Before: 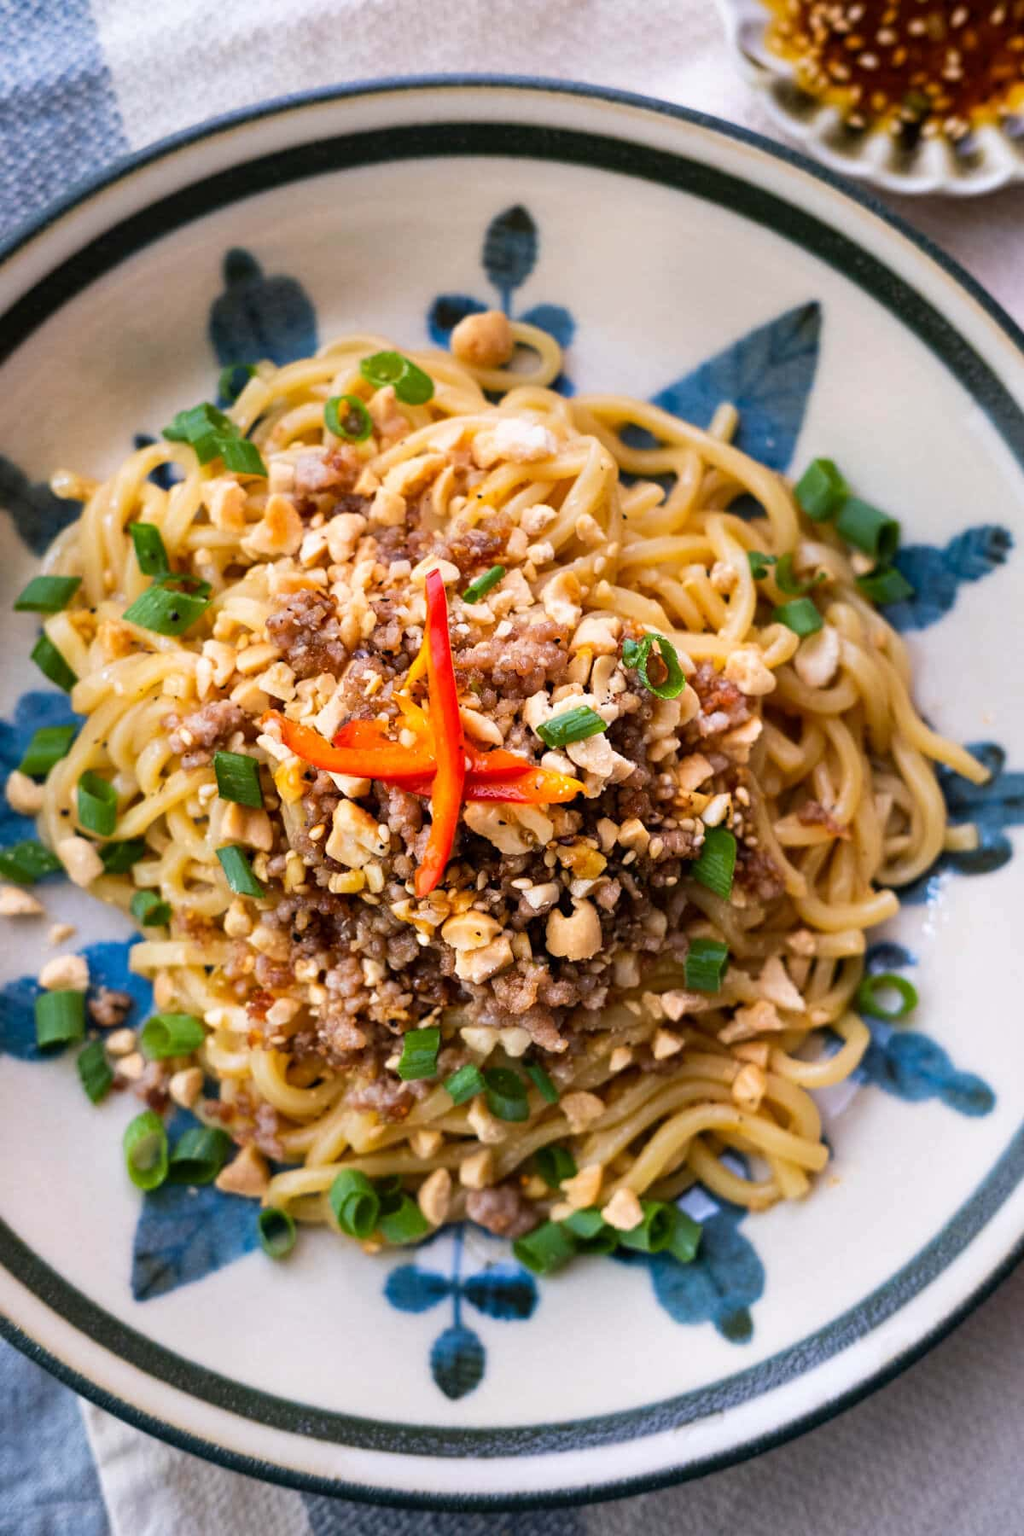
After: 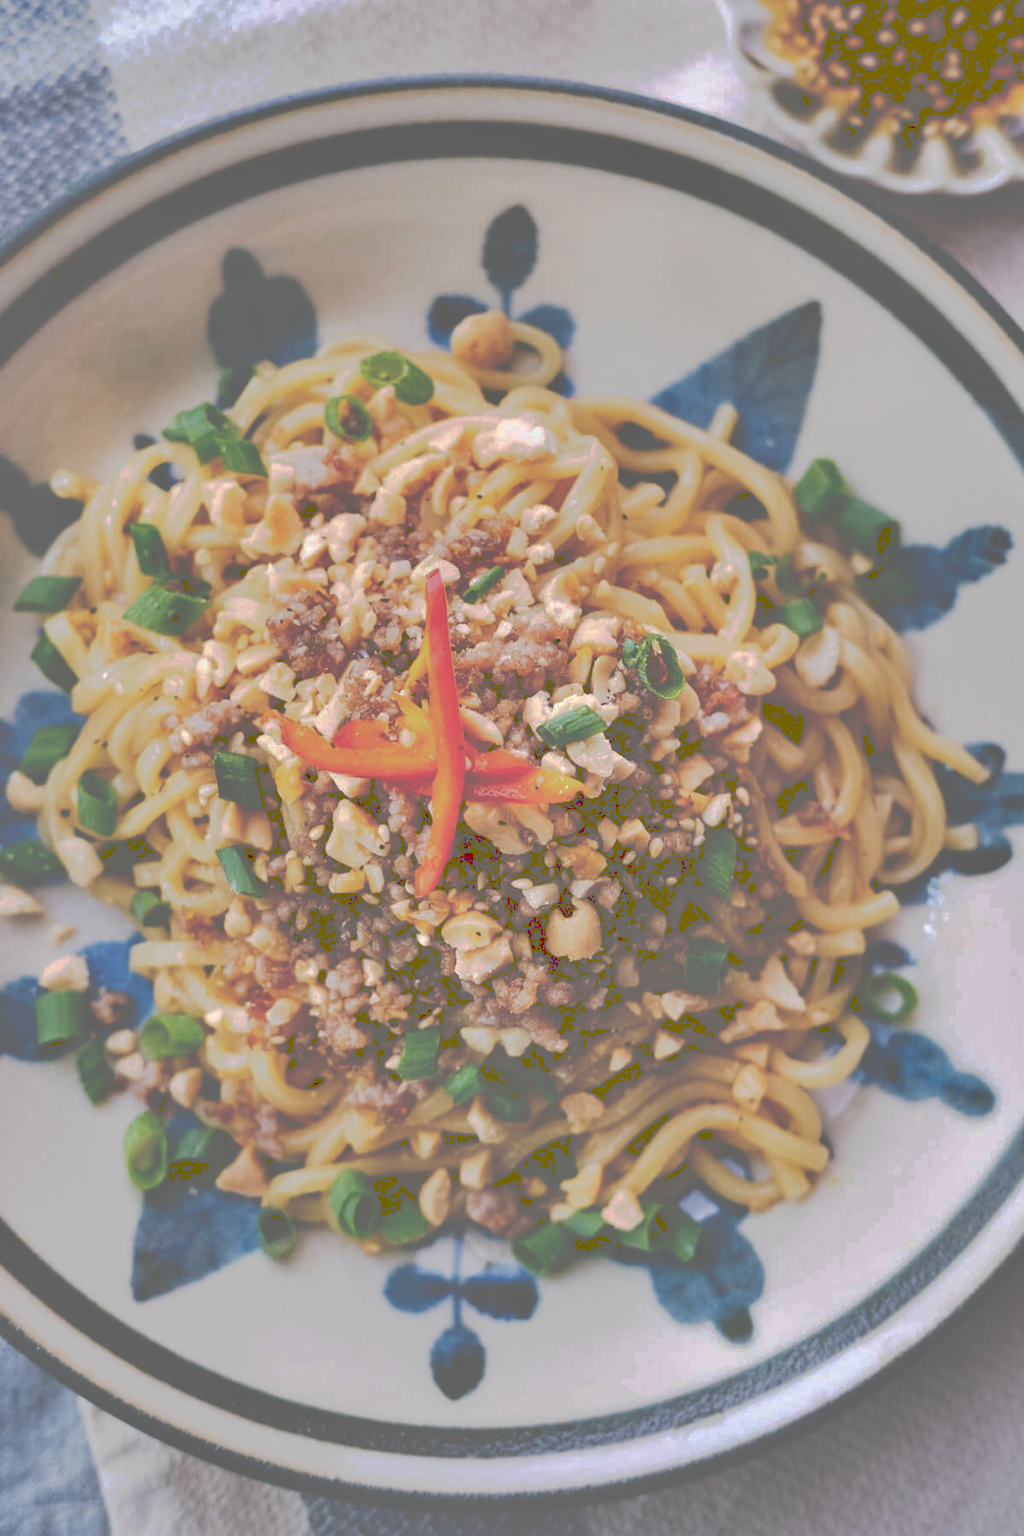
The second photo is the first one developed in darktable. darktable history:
shadows and highlights: low approximation 0.01, soften with gaussian
tone curve: curves: ch0 [(0, 0) (0.003, 0.43) (0.011, 0.433) (0.025, 0.434) (0.044, 0.436) (0.069, 0.439) (0.1, 0.442) (0.136, 0.446) (0.177, 0.449) (0.224, 0.454) (0.277, 0.462) (0.335, 0.488) (0.399, 0.524) (0.468, 0.566) (0.543, 0.615) (0.623, 0.666) (0.709, 0.718) (0.801, 0.761) (0.898, 0.801) (1, 1)], preserve colors none
contrast brightness saturation: contrast 0.03, brightness -0.04
